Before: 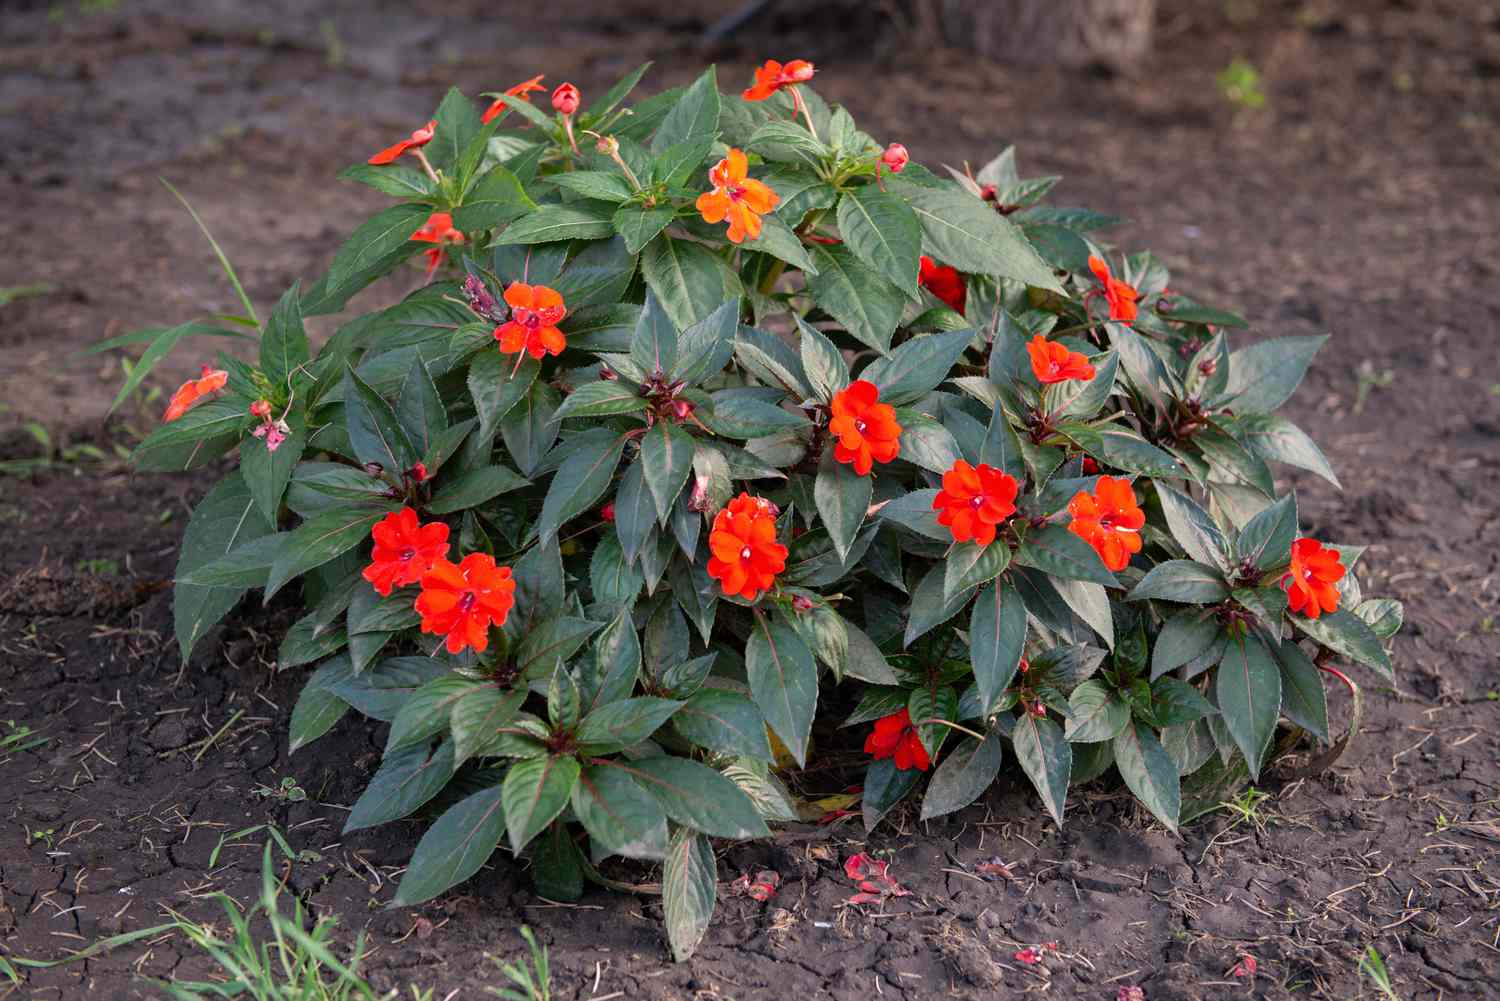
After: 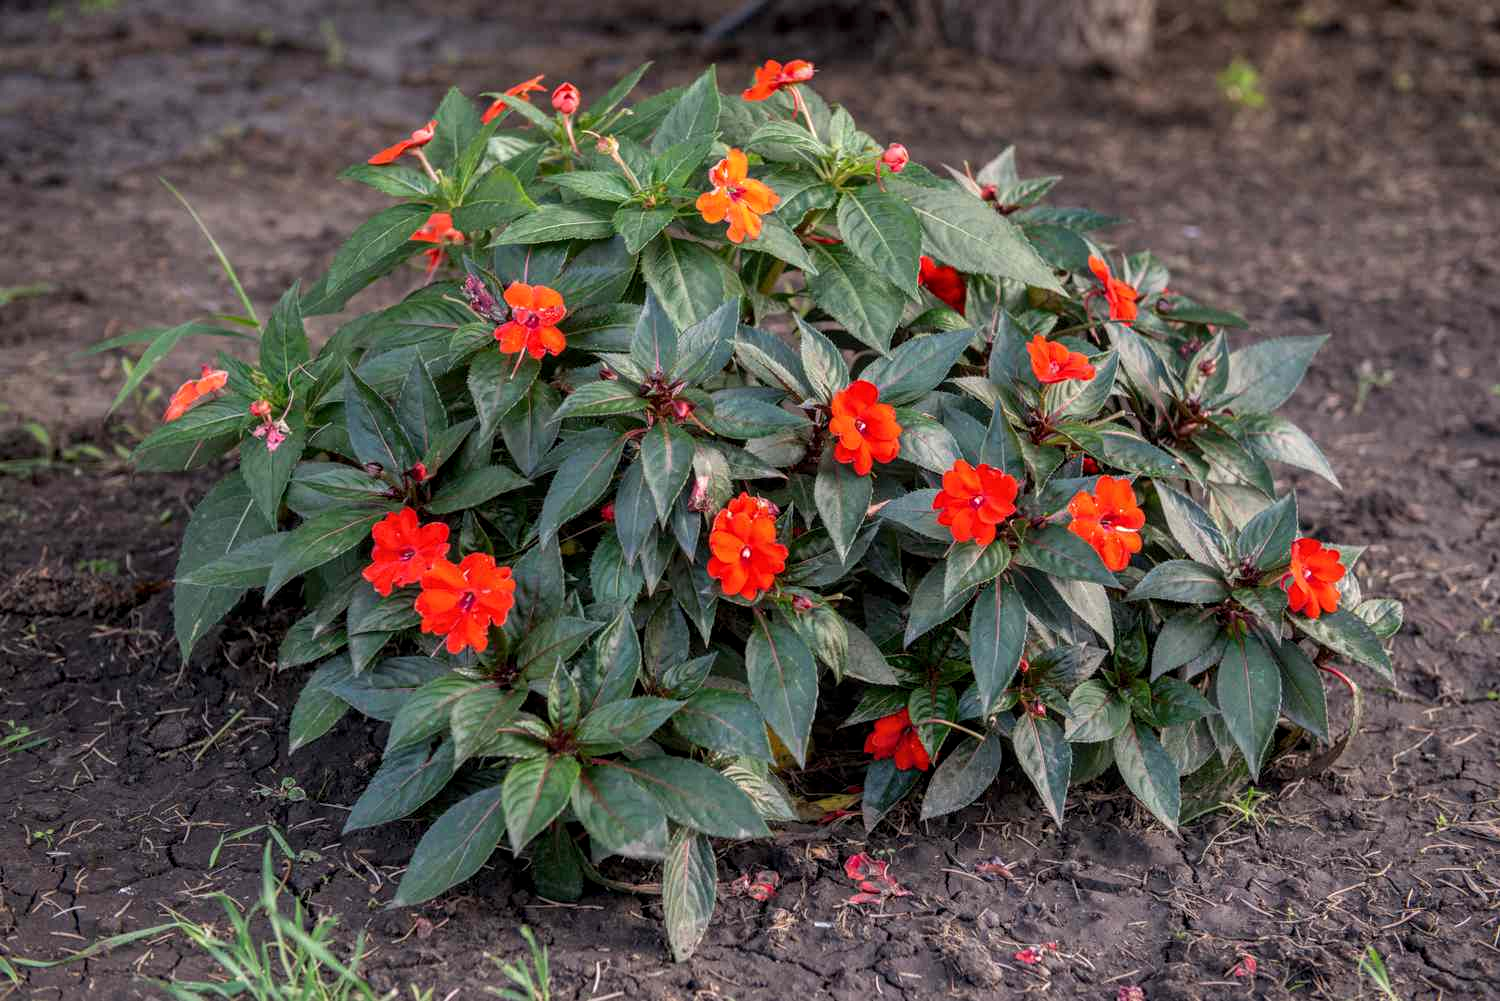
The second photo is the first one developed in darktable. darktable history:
local contrast: highlights 3%, shadows 6%, detail 133%
